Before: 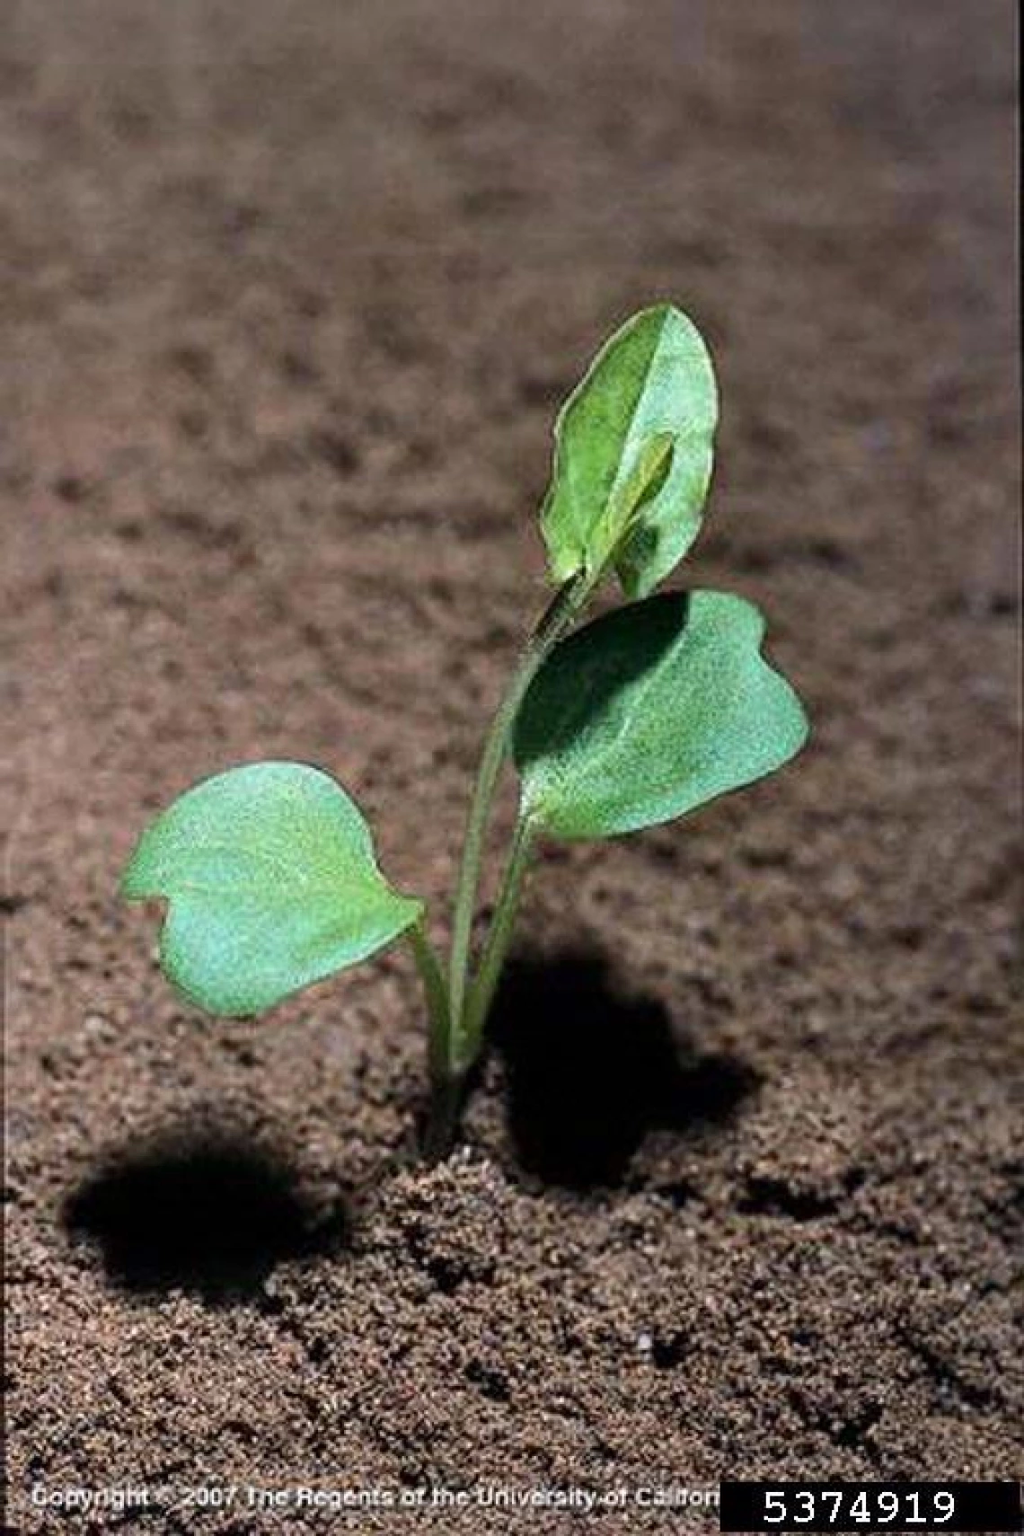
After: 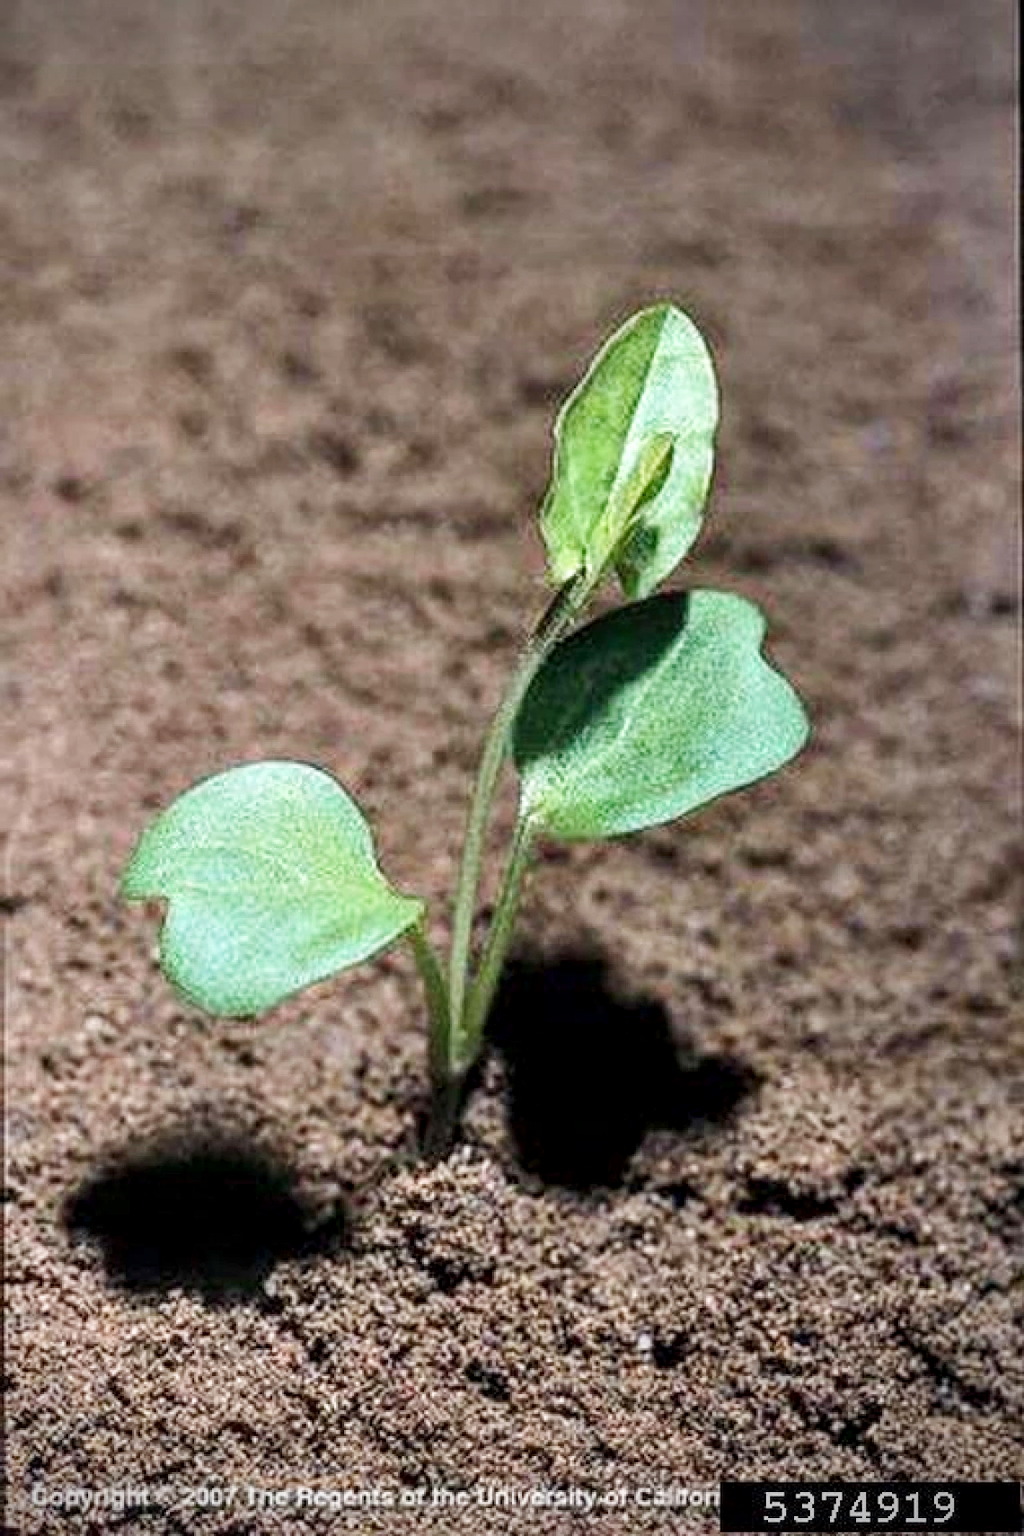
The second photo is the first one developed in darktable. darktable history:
base curve: curves: ch0 [(0, 0) (0.204, 0.334) (0.55, 0.733) (1, 1)], preserve colors none
shadows and highlights: soften with gaussian
local contrast: on, module defaults
vignetting: saturation -0.023, dithering 16-bit output, unbound false
